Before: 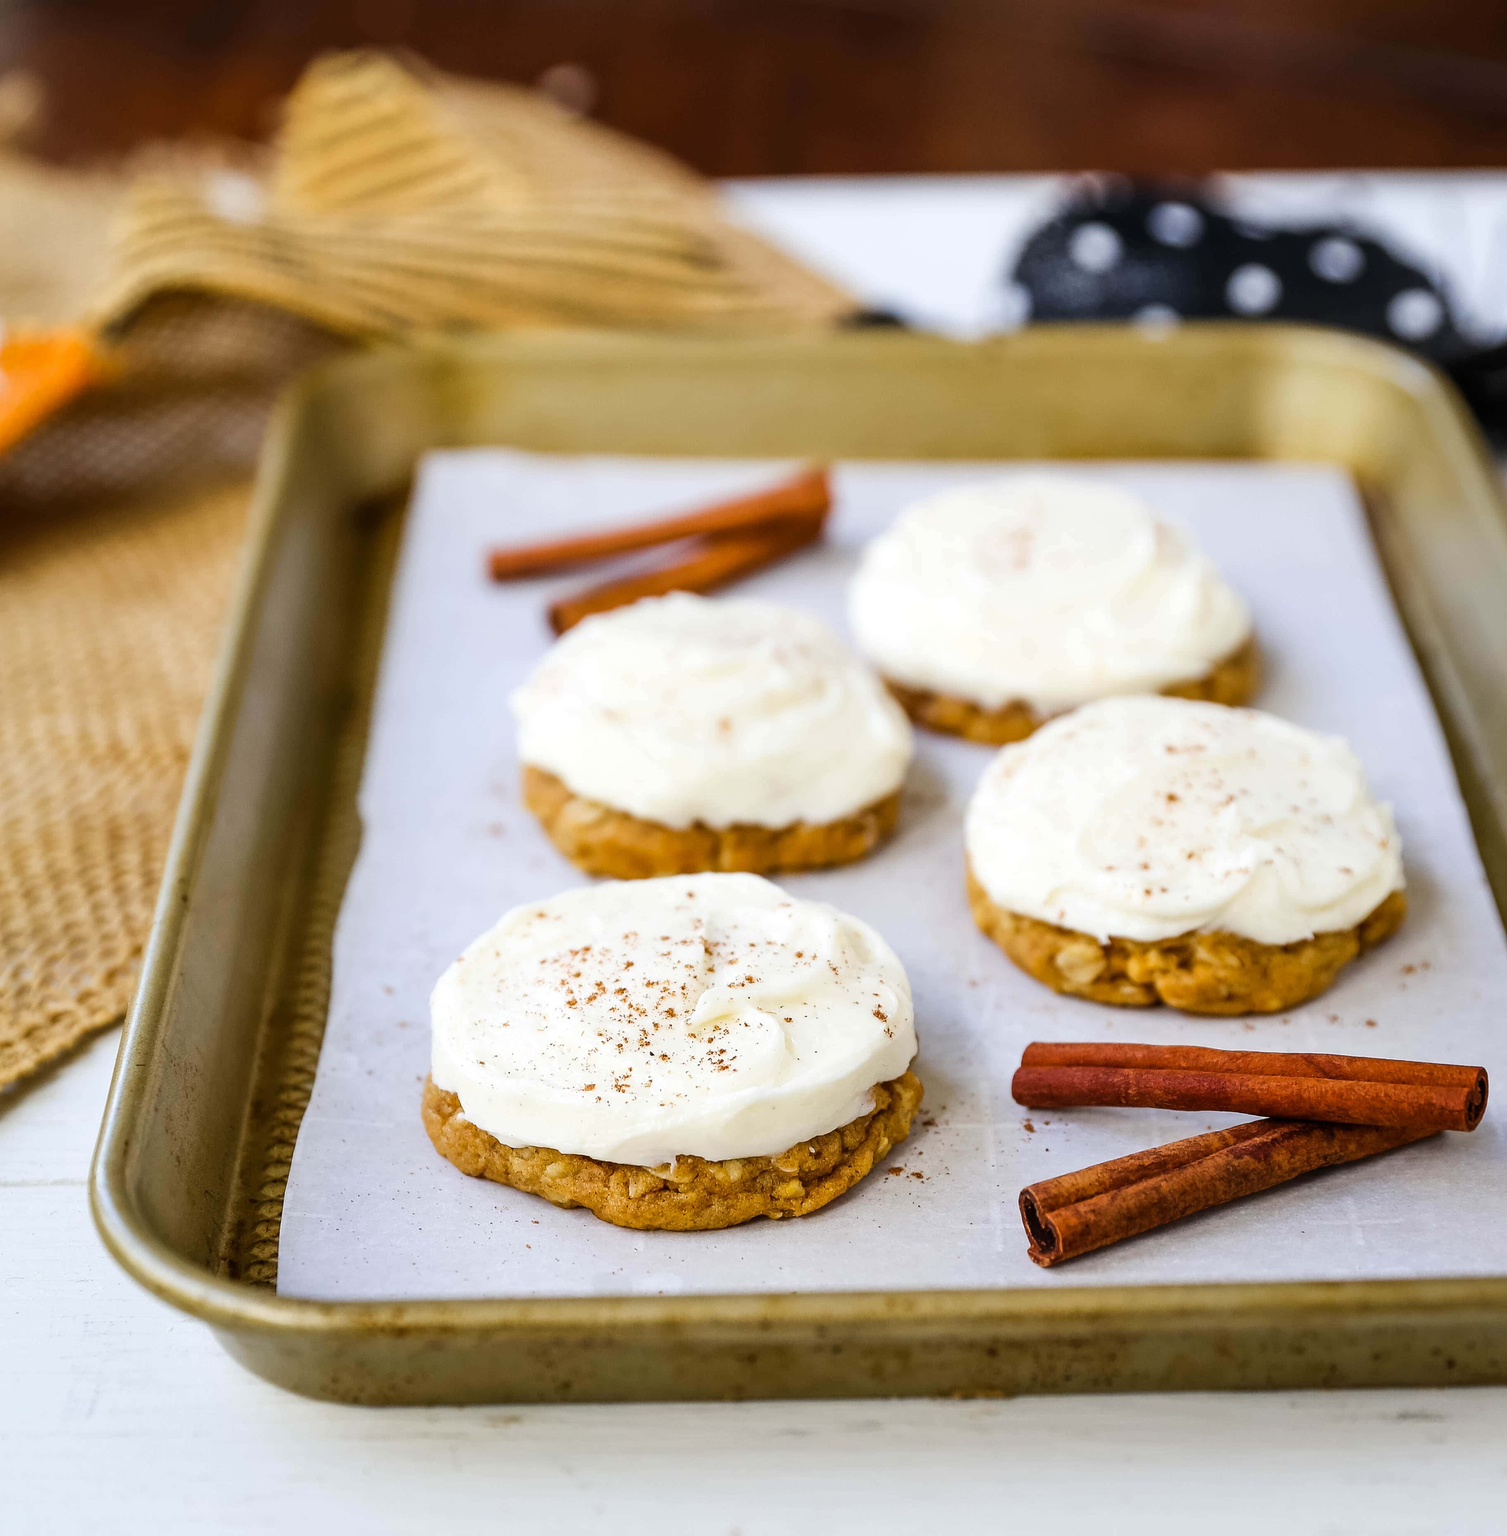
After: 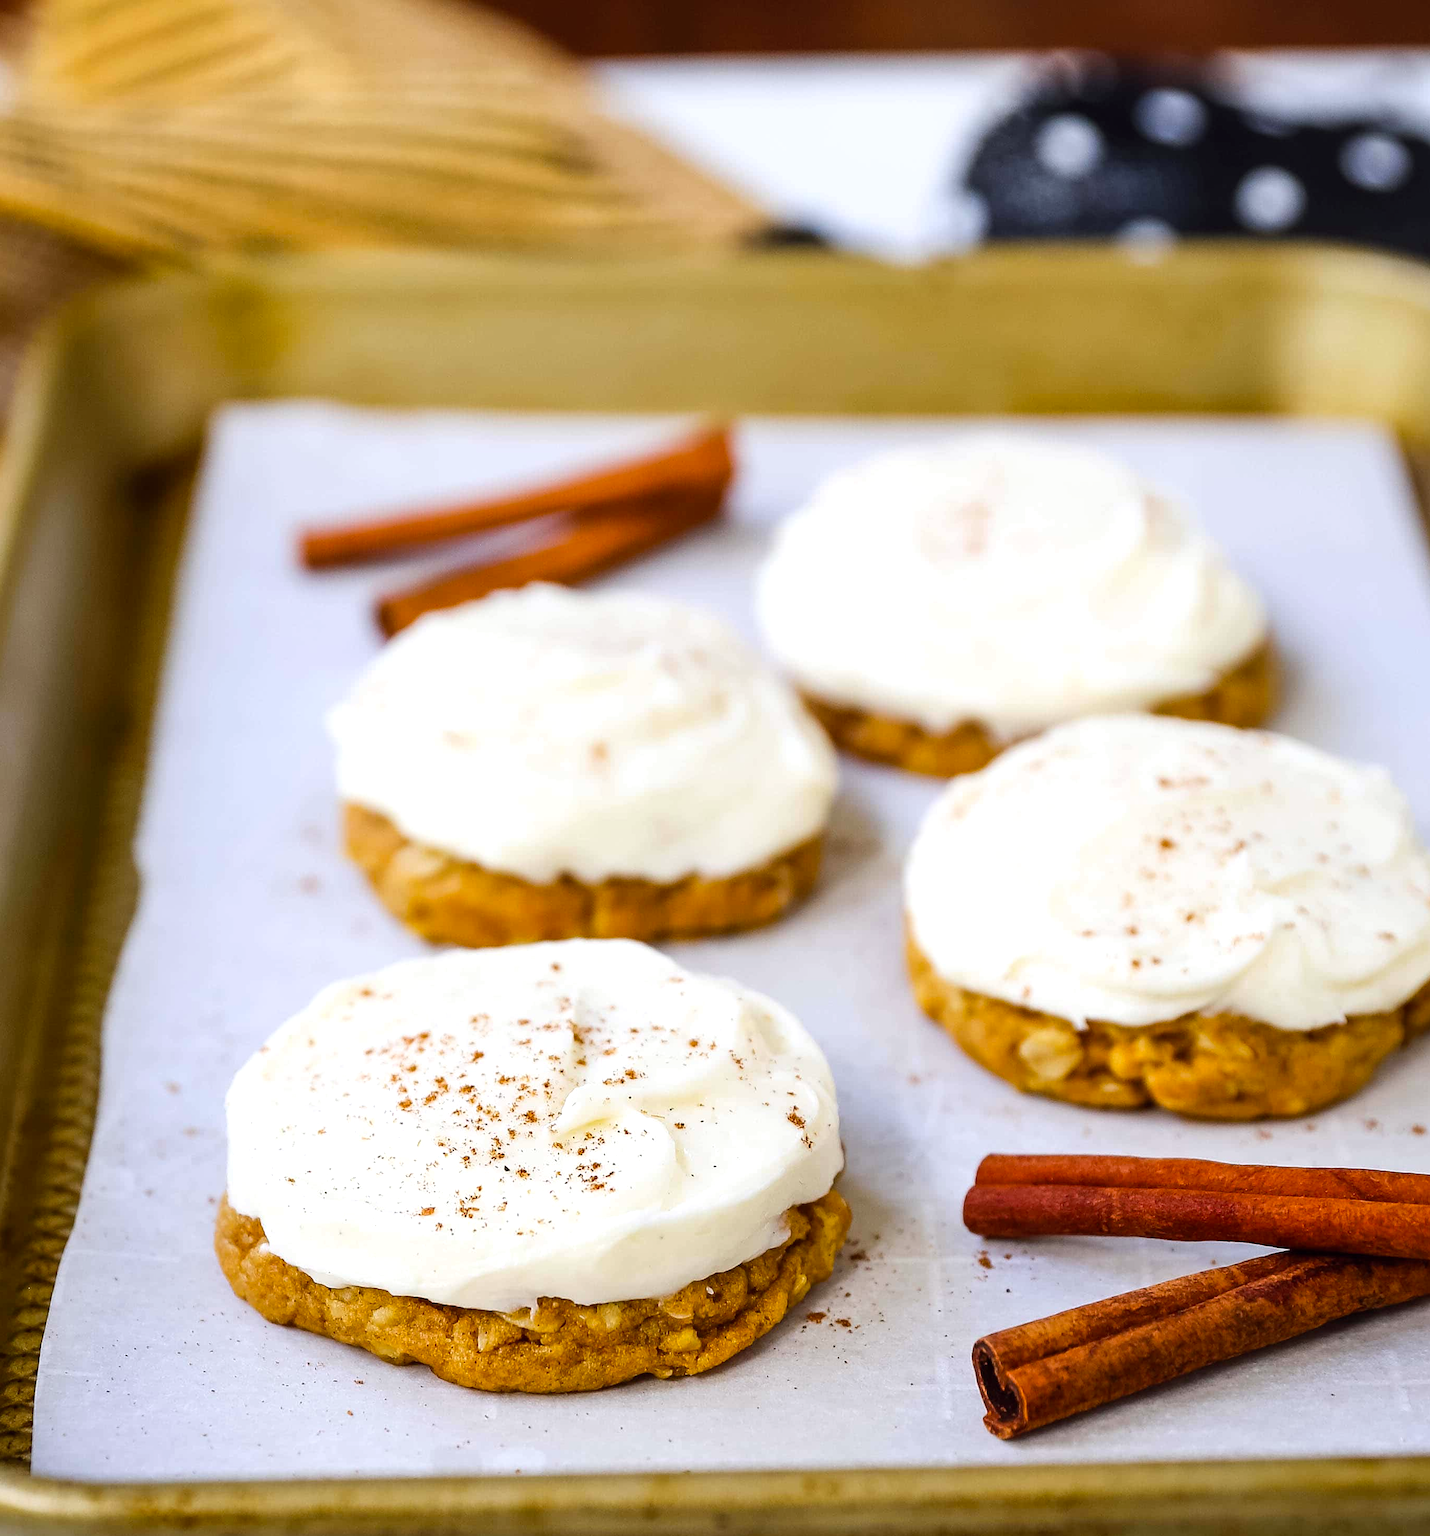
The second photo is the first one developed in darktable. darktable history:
white balance: emerald 1
color balance: lift [1, 1, 0.999, 1.001], gamma [1, 1.003, 1.005, 0.995], gain [1, 0.992, 0.988, 1.012], contrast 5%, output saturation 110%
crop: left 16.768%, top 8.653%, right 8.362%, bottom 12.485%
